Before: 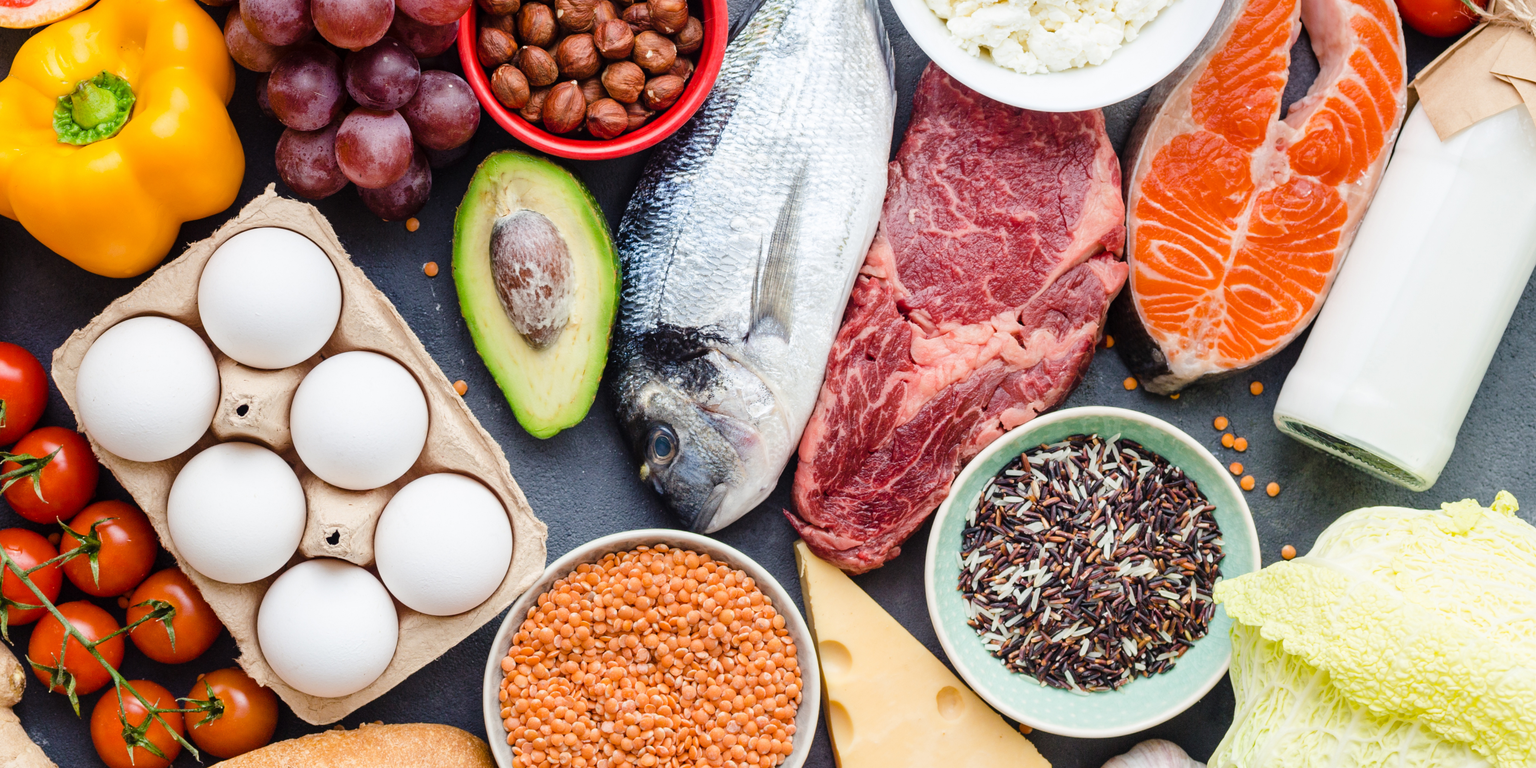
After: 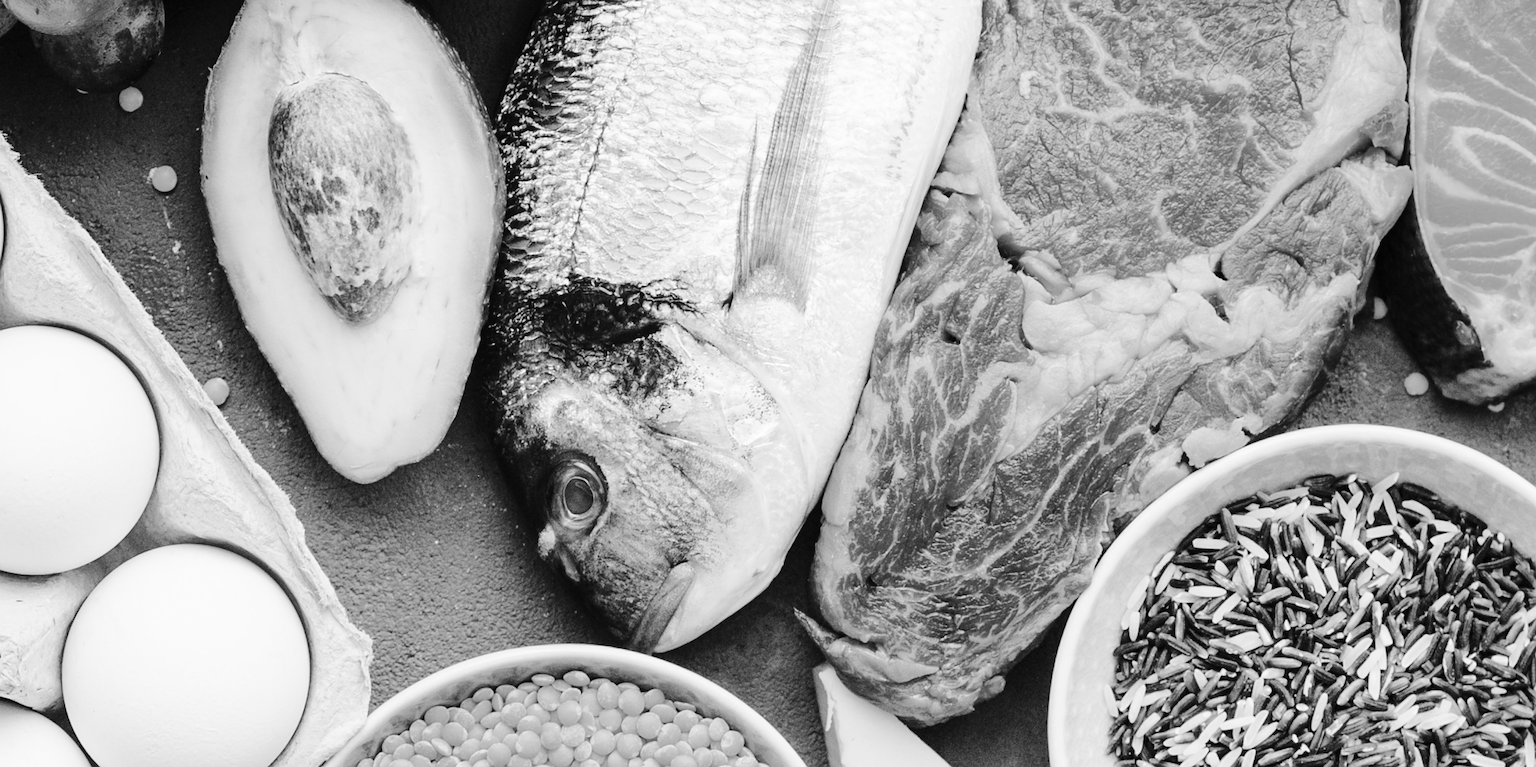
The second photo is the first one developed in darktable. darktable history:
exposure: black level correction 0, compensate exposure bias true, compensate highlight preservation false
color calibration: illuminant as shot in camera, x 0.37, y 0.382, temperature 4313.32 K
crop and rotate: left 22.13%, top 22.054%, right 22.026%, bottom 22.102%
white balance: red 1, blue 1
monochrome: a -3.63, b -0.465
tone curve: curves: ch0 [(0, 0) (0.131, 0.135) (0.288, 0.372) (0.451, 0.608) (0.612, 0.739) (0.736, 0.832) (1, 1)]; ch1 [(0, 0) (0.392, 0.398) (0.487, 0.471) (0.496, 0.493) (0.519, 0.531) (0.557, 0.591) (0.581, 0.639) (0.622, 0.711) (1, 1)]; ch2 [(0, 0) (0.388, 0.344) (0.438, 0.425) (0.476, 0.482) (0.502, 0.508) (0.524, 0.531) (0.538, 0.58) (0.58, 0.621) (0.613, 0.679) (0.655, 0.738) (1, 1)], color space Lab, independent channels, preserve colors none
sharpen: on, module defaults
